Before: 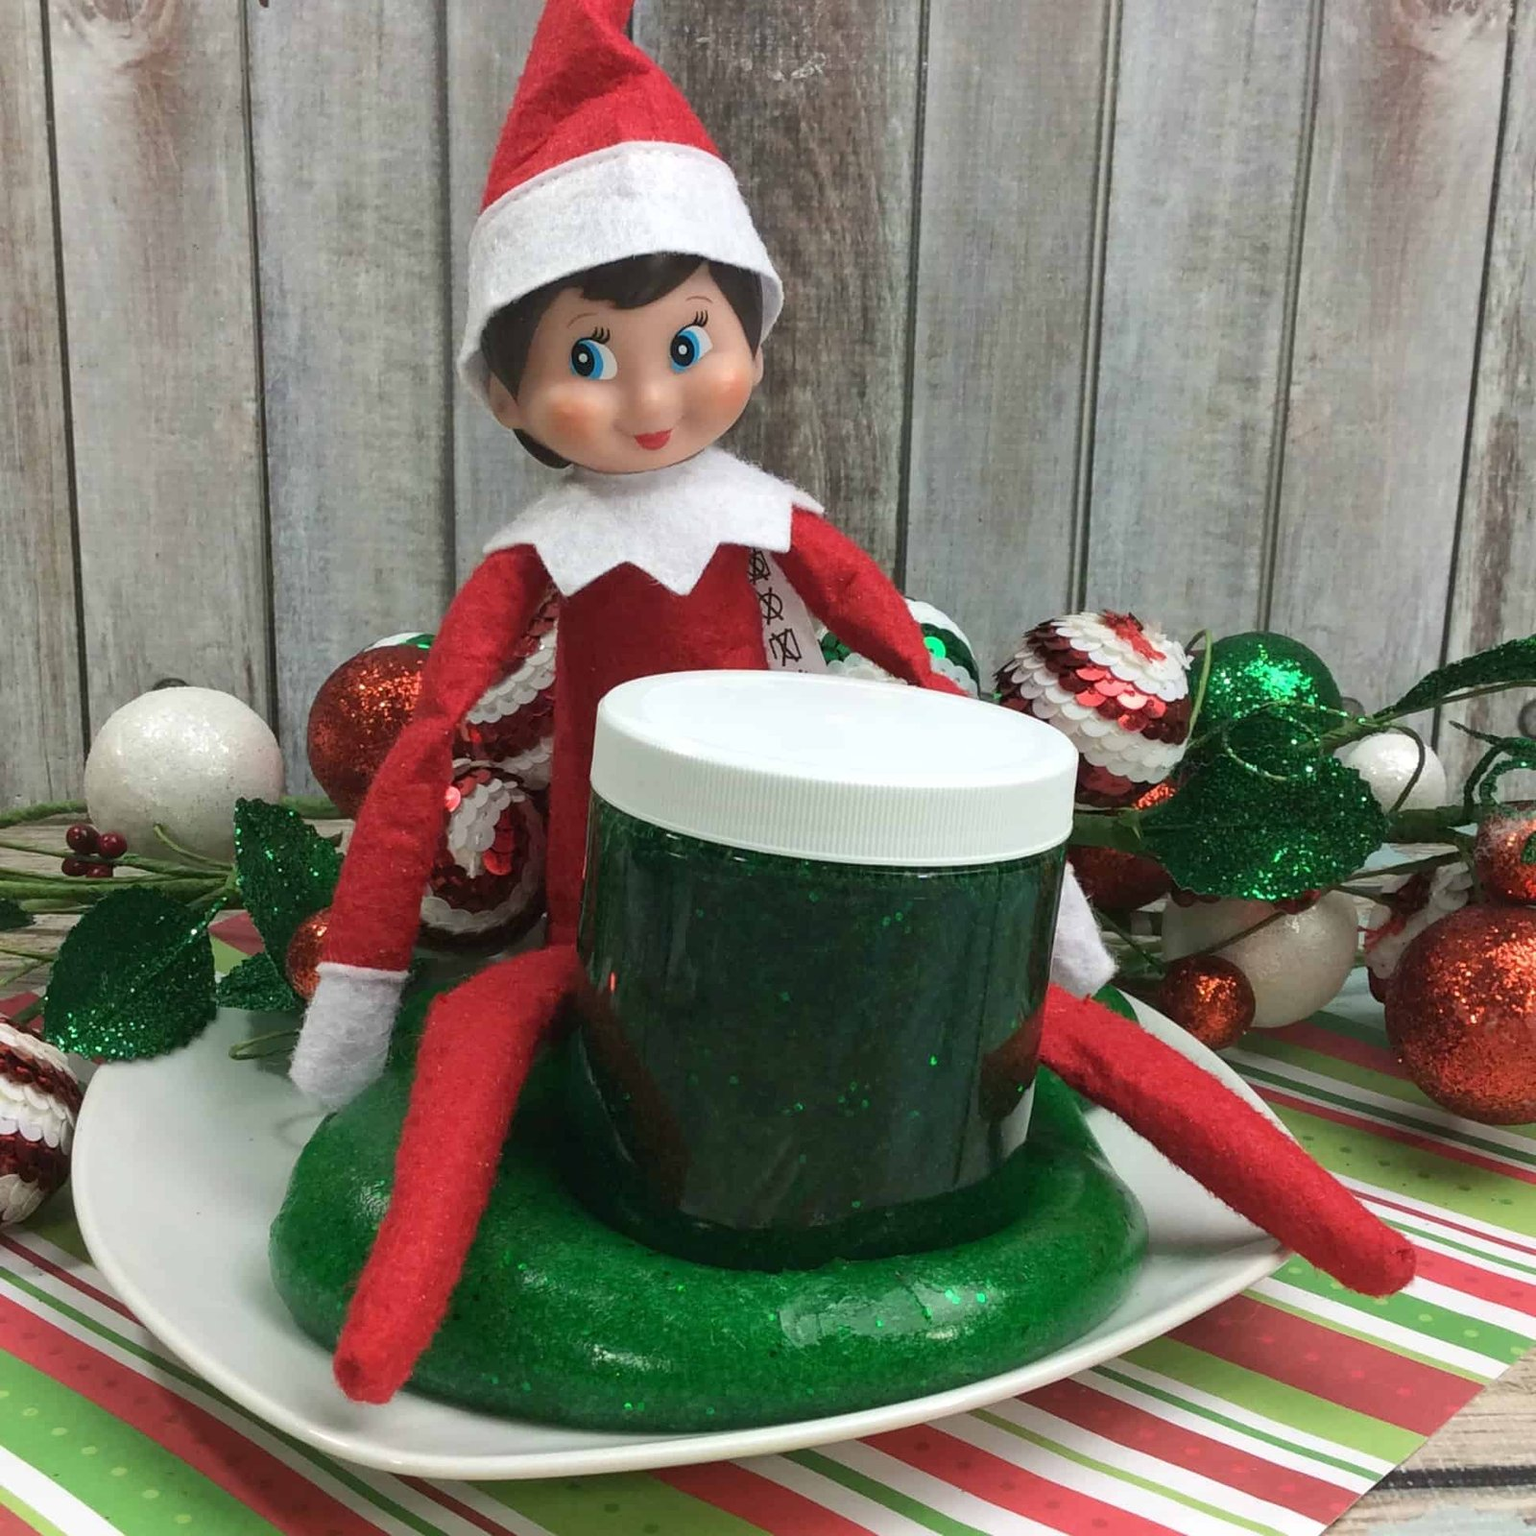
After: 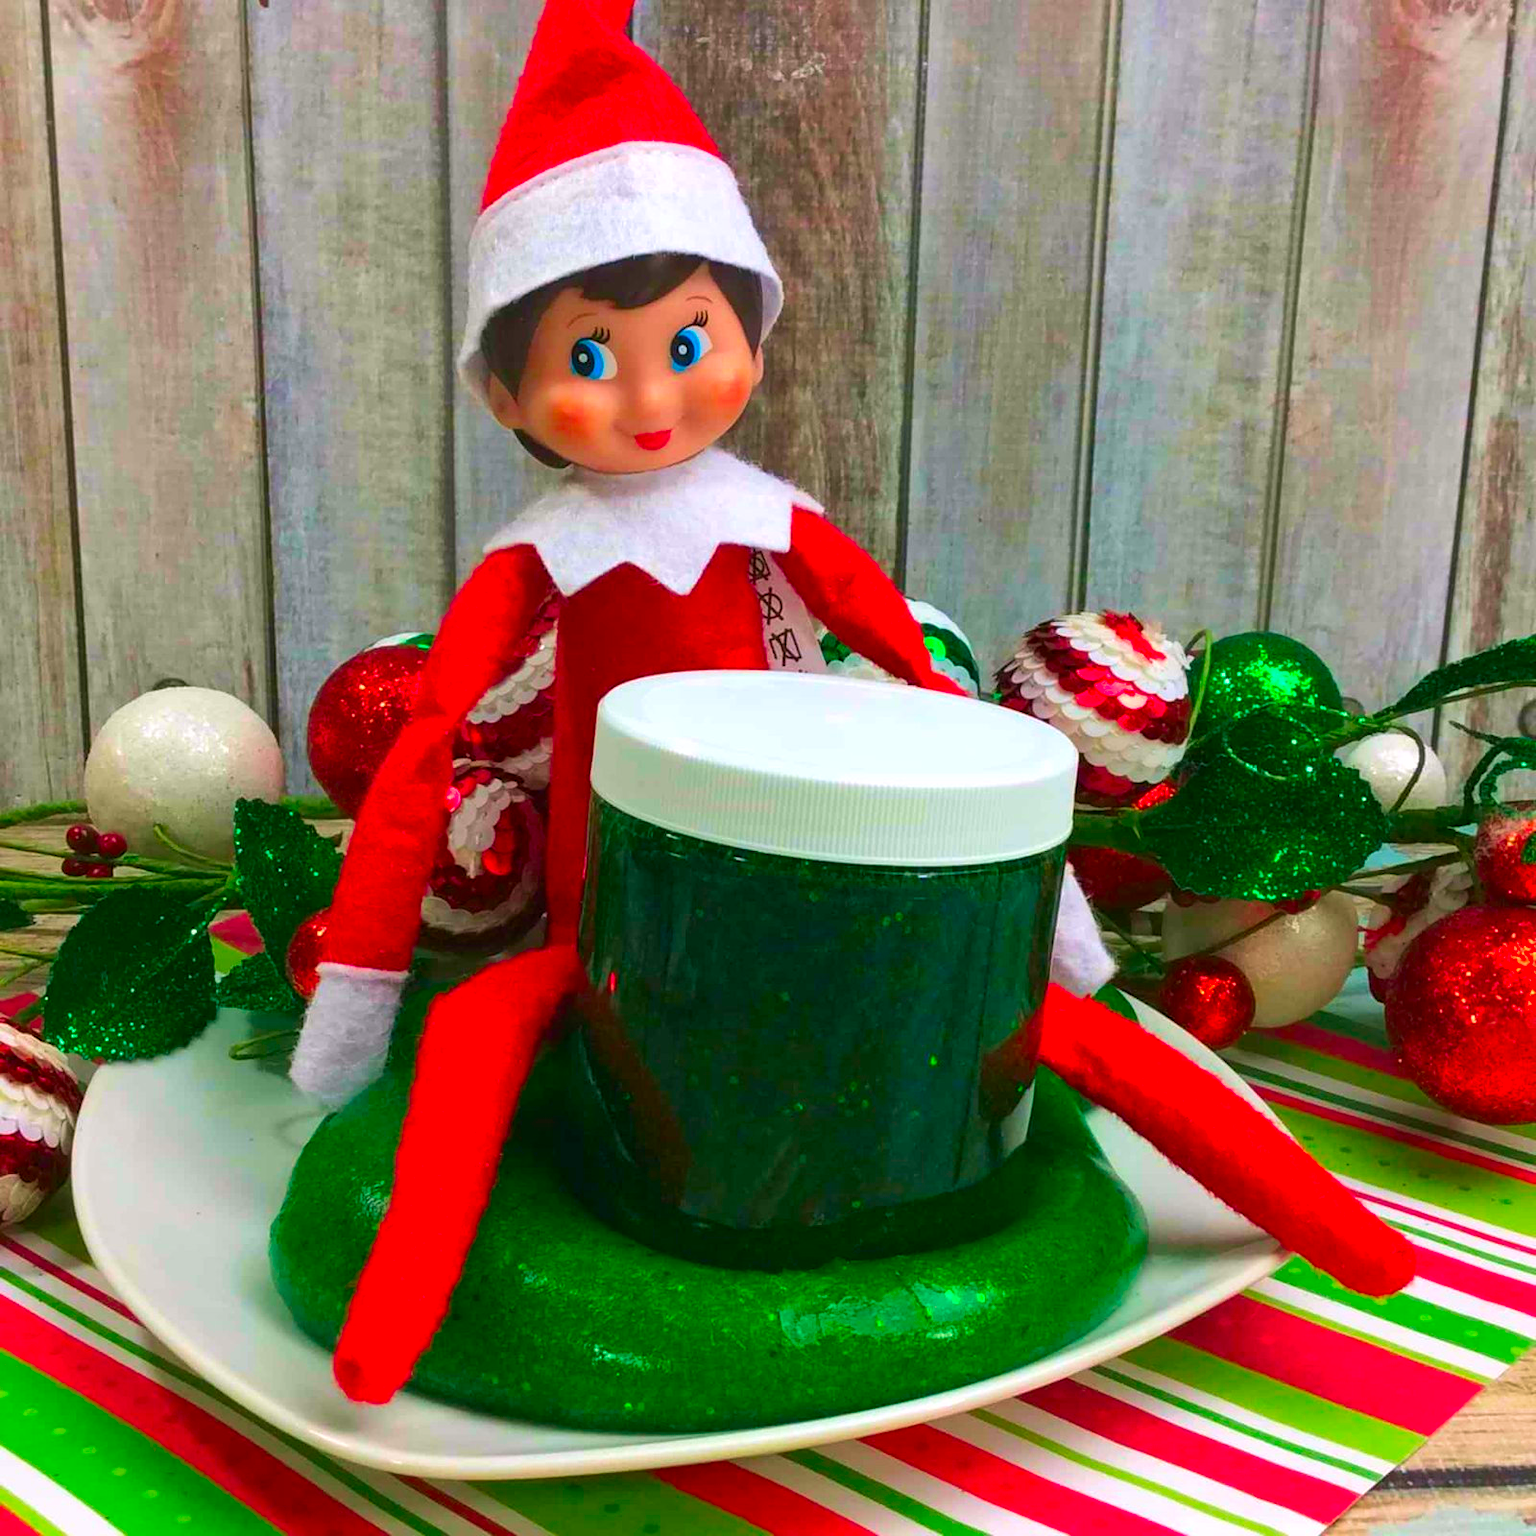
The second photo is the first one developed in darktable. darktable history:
color correction: highlights a* 1.59, highlights b* -1.7, saturation 2.48
local contrast: mode bilateral grid, contrast 15, coarseness 36, detail 105%, midtone range 0.2
velvia: on, module defaults
